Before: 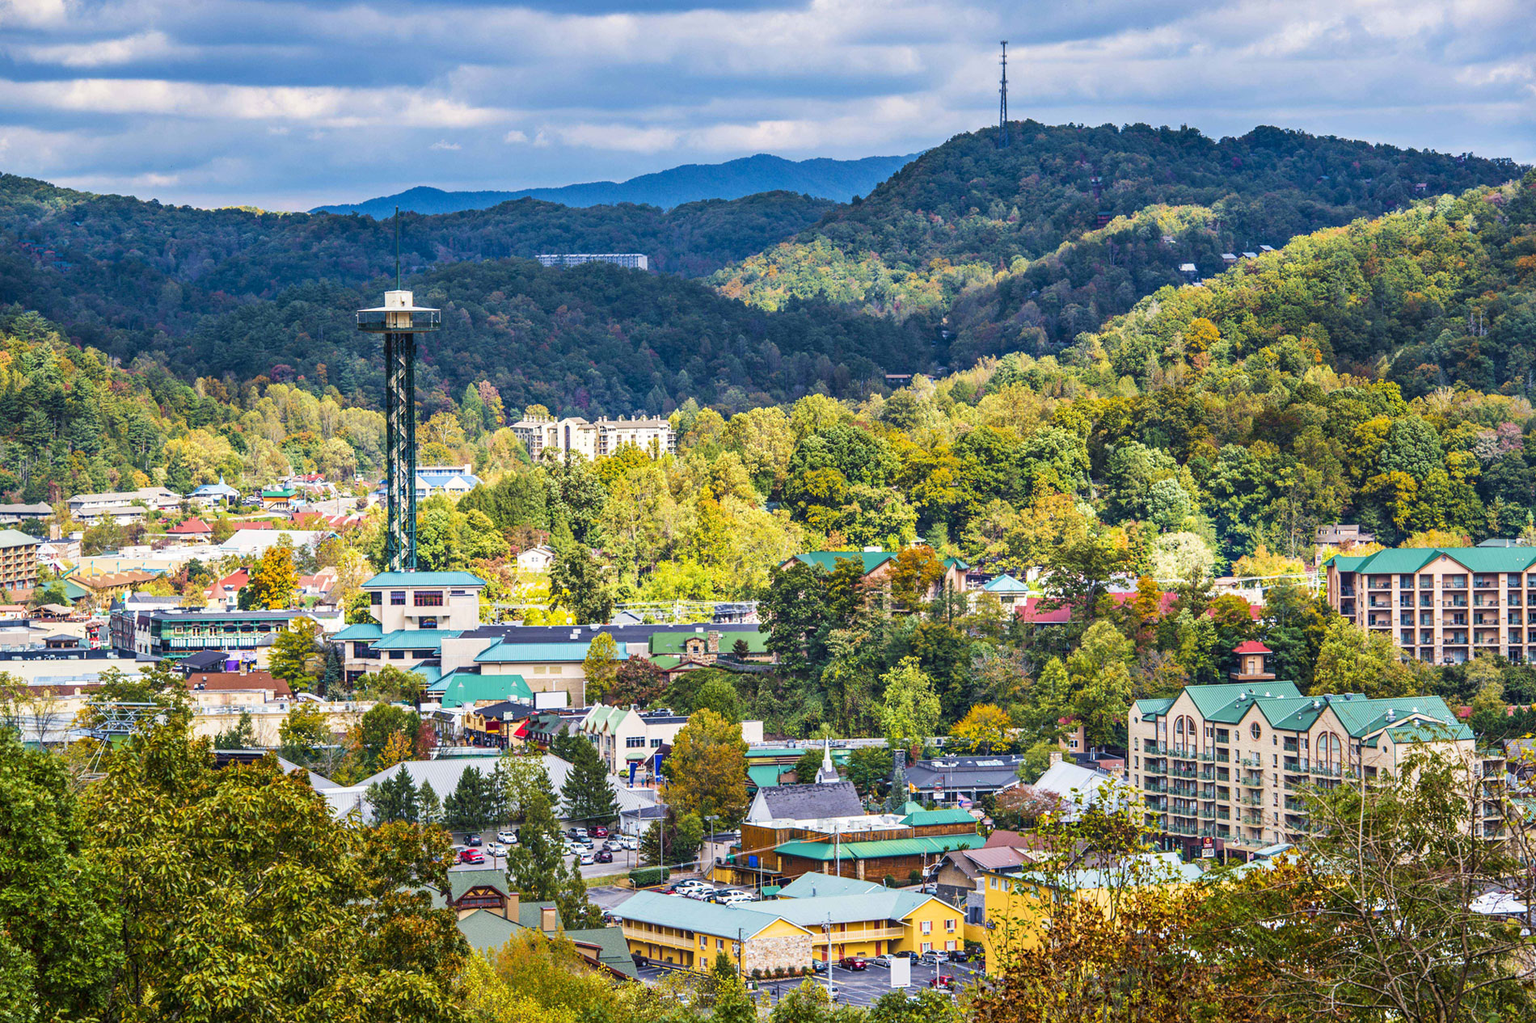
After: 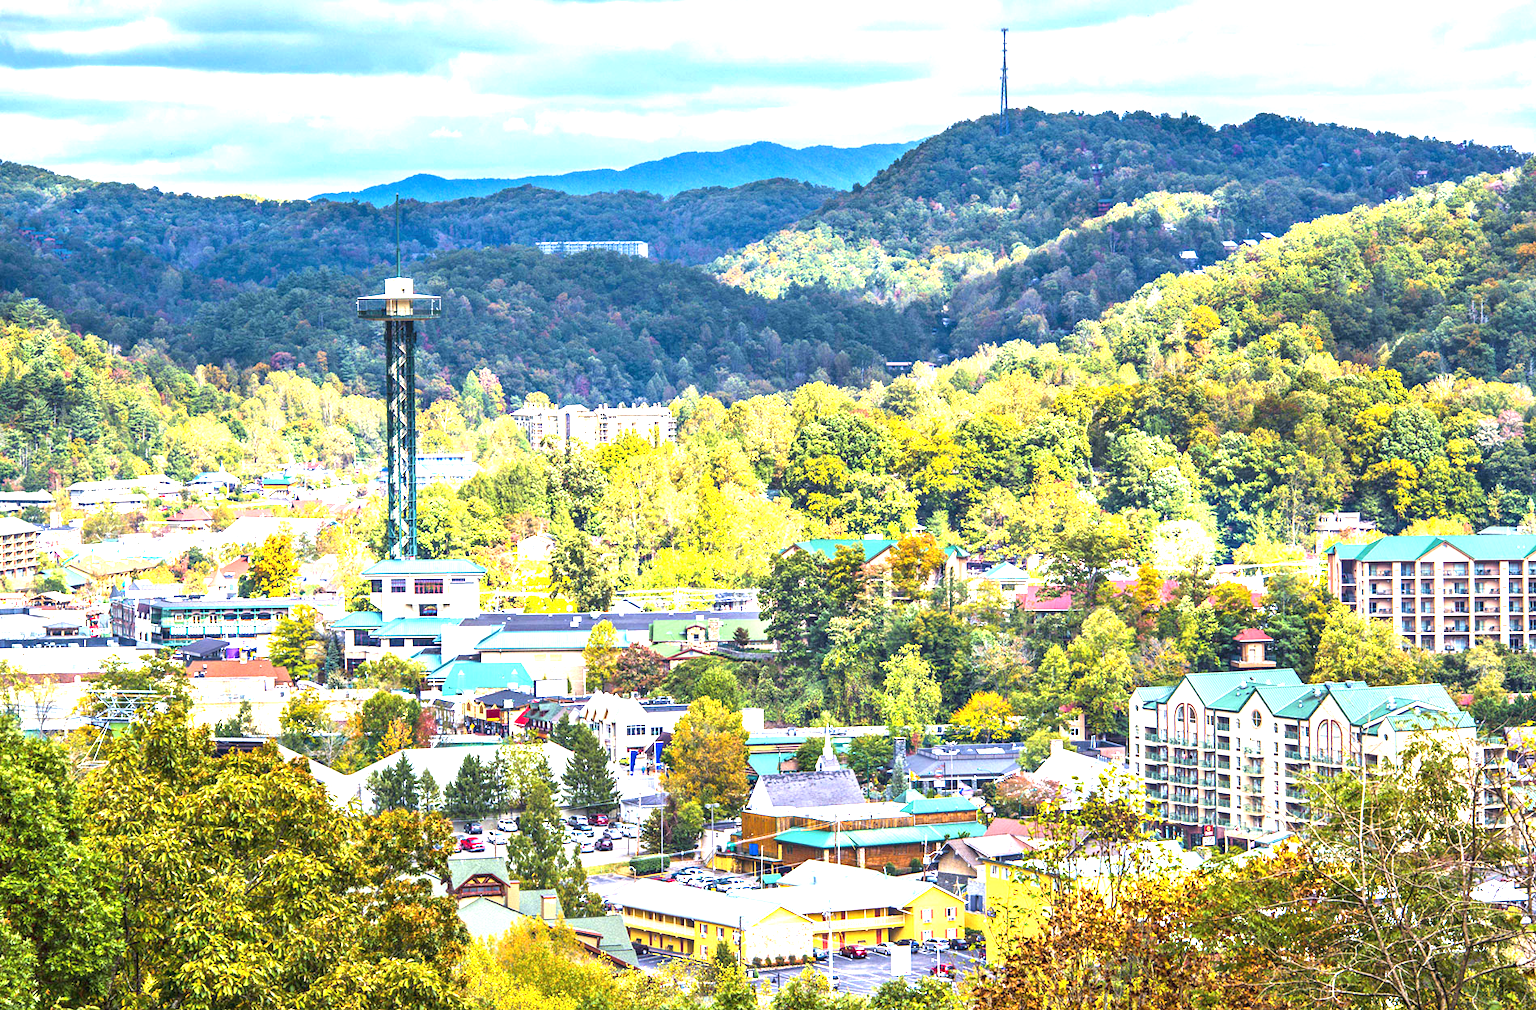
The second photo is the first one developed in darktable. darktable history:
crop: top 1.333%, right 0.044%
exposure: black level correction 0, exposure 1.445 EV, compensate highlight preservation false
